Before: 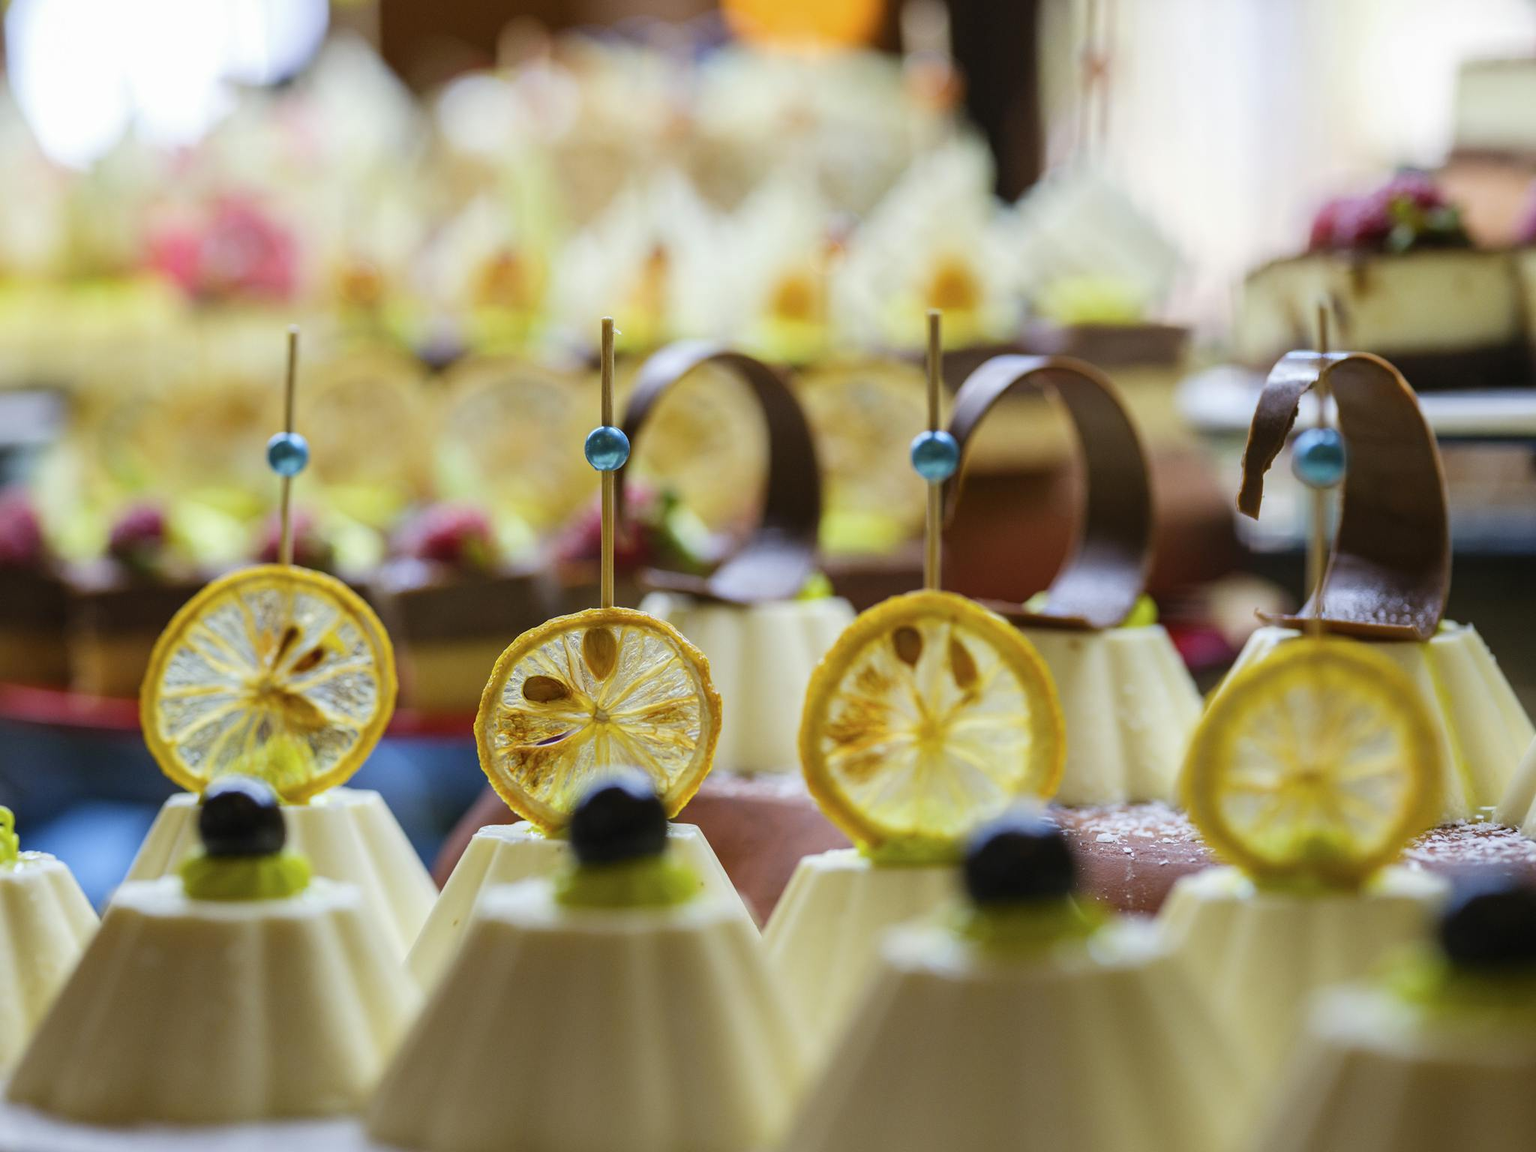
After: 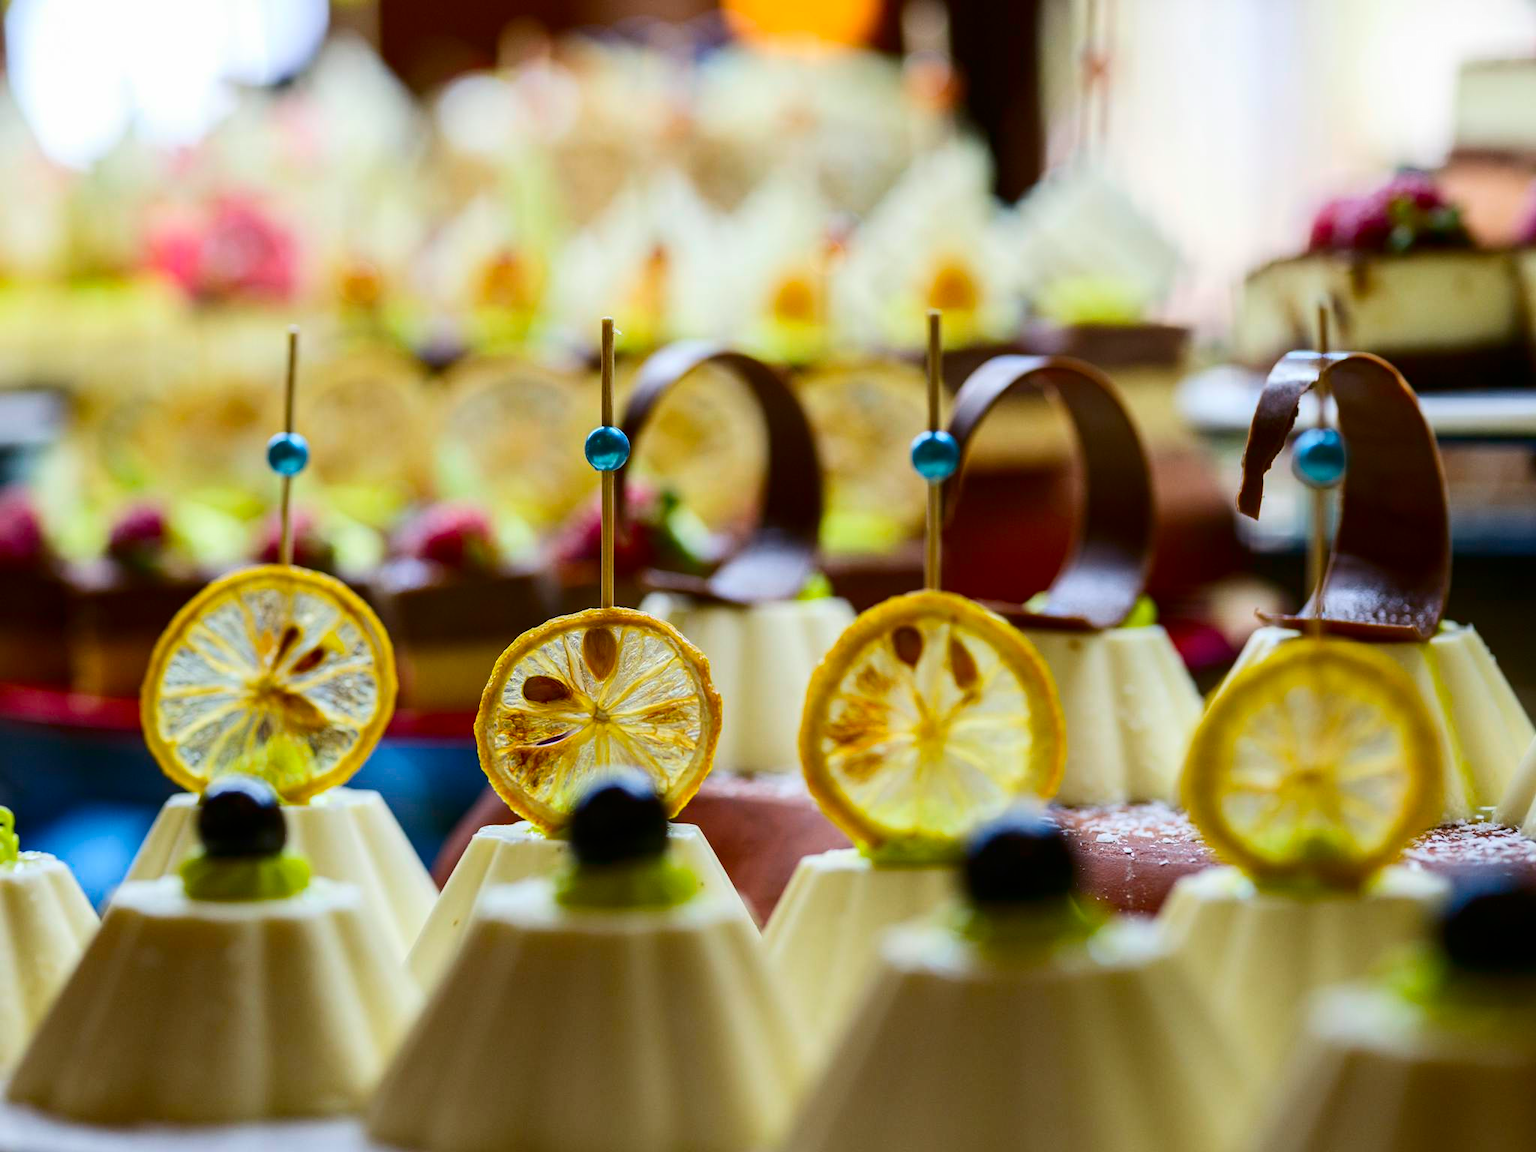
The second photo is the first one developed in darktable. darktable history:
contrast brightness saturation: contrast 0.186, brightness -0.101, saturation 0.212
